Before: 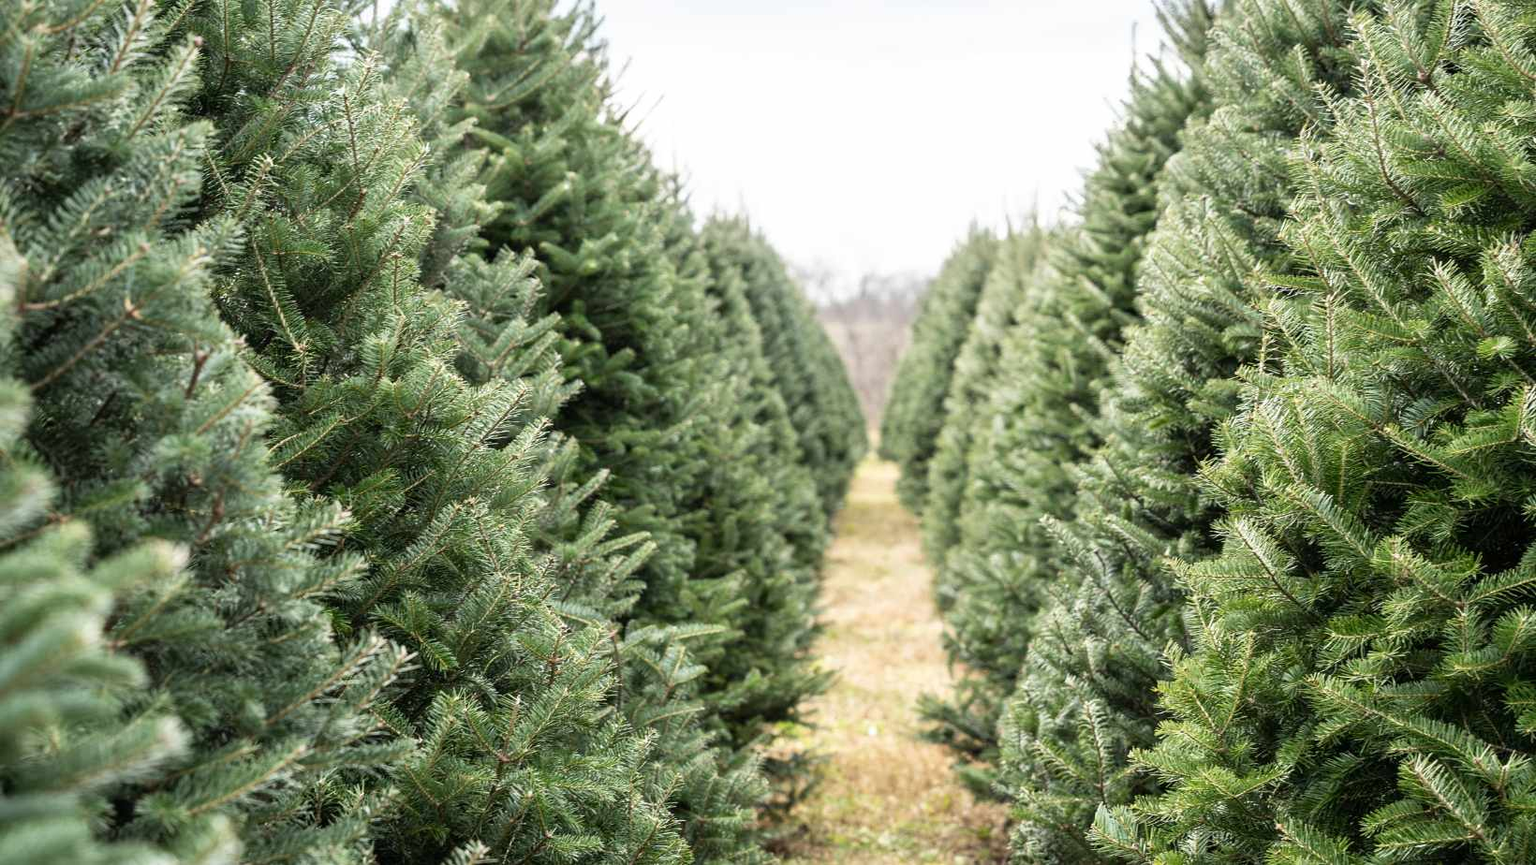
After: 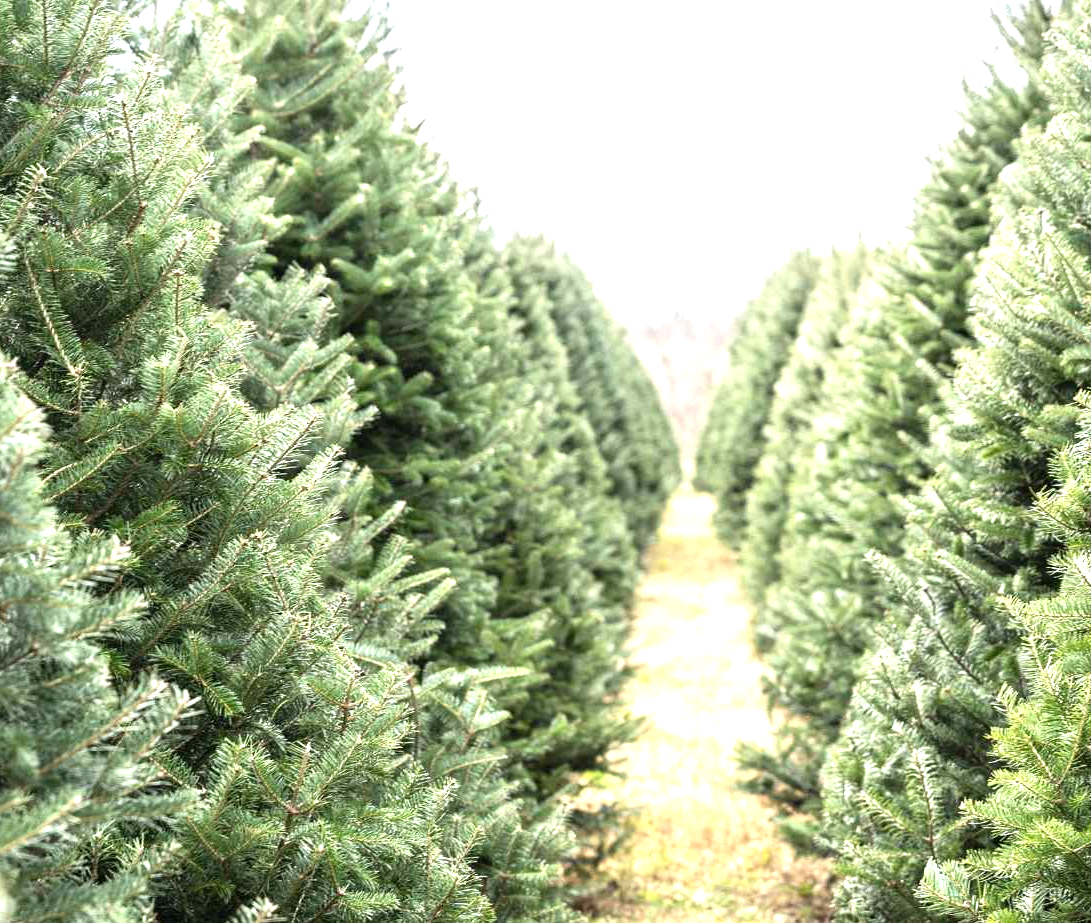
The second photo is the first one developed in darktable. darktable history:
crop and rotate: left 14.952%, right 18.466%
exposure: exposure 0.95 EV, compensate highlight preservation false
contrast brightness saturation: saturation -0.041
